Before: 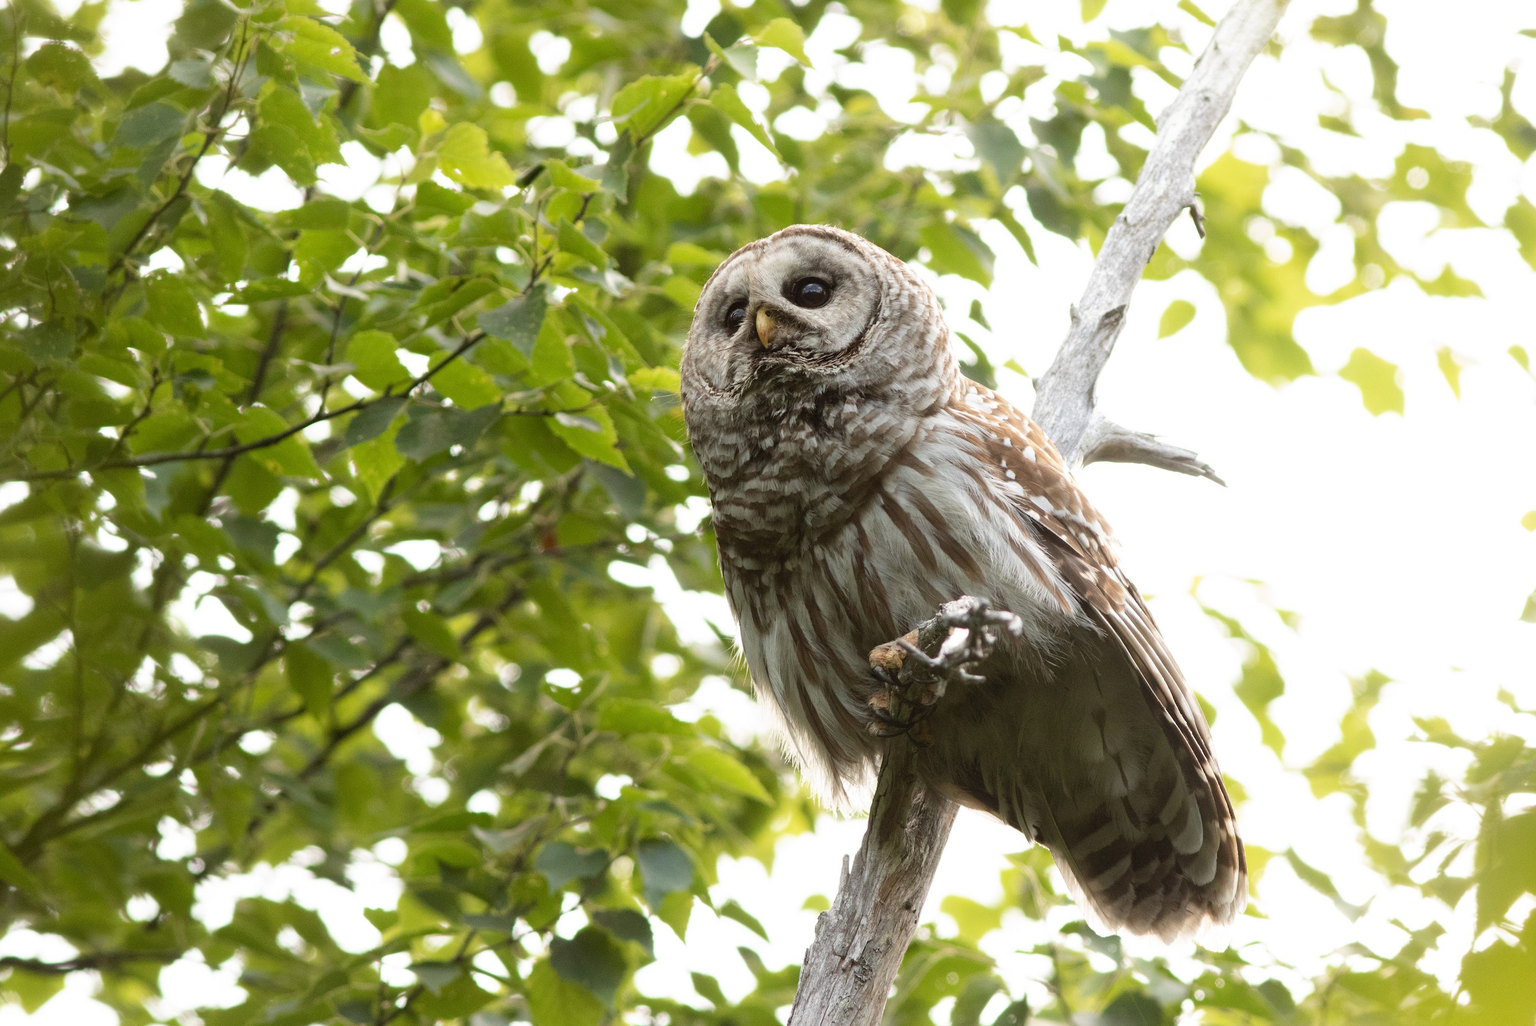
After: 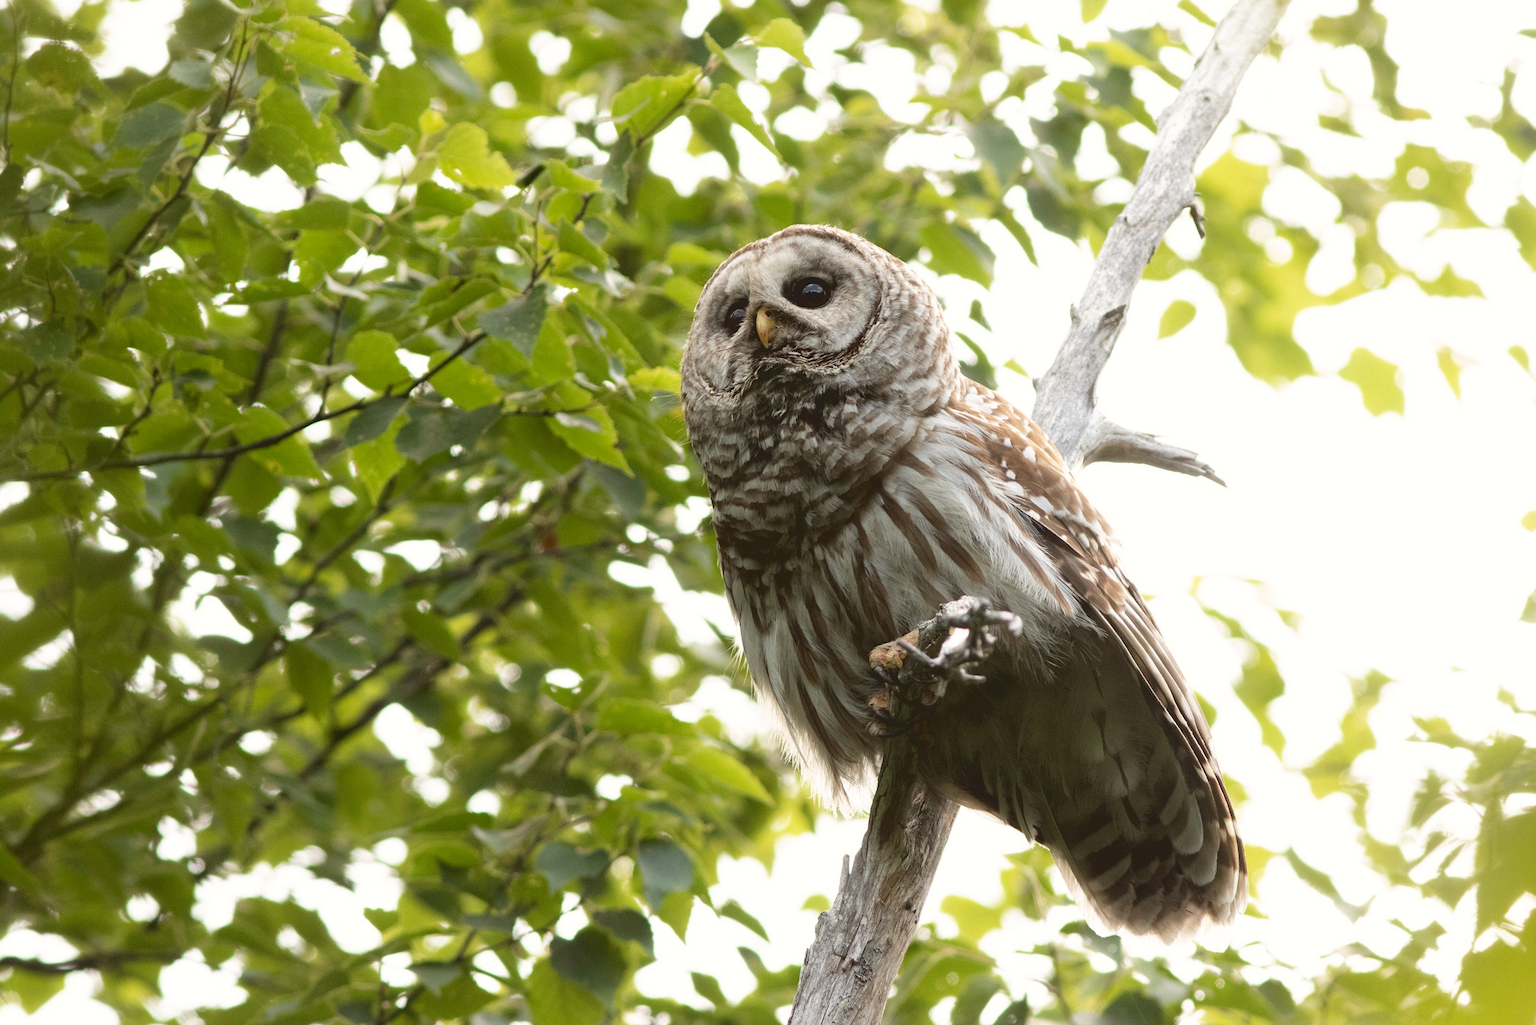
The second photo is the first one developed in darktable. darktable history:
color calibration: x 0.342, y 0.356, temperature 5122 K
tone curve: curves: ch0 [(0.122, 0.111) (1, 1)]
